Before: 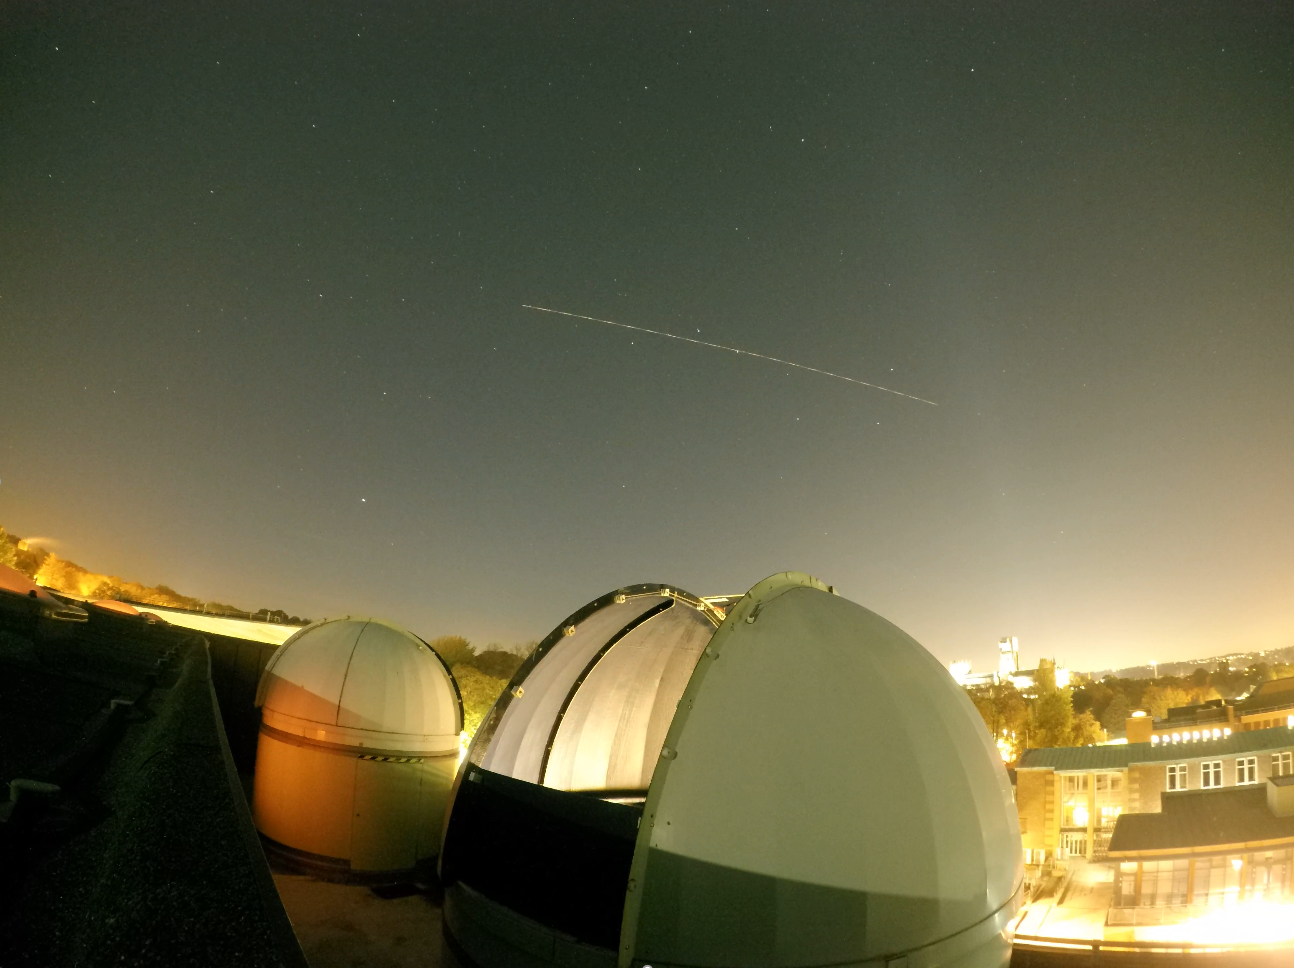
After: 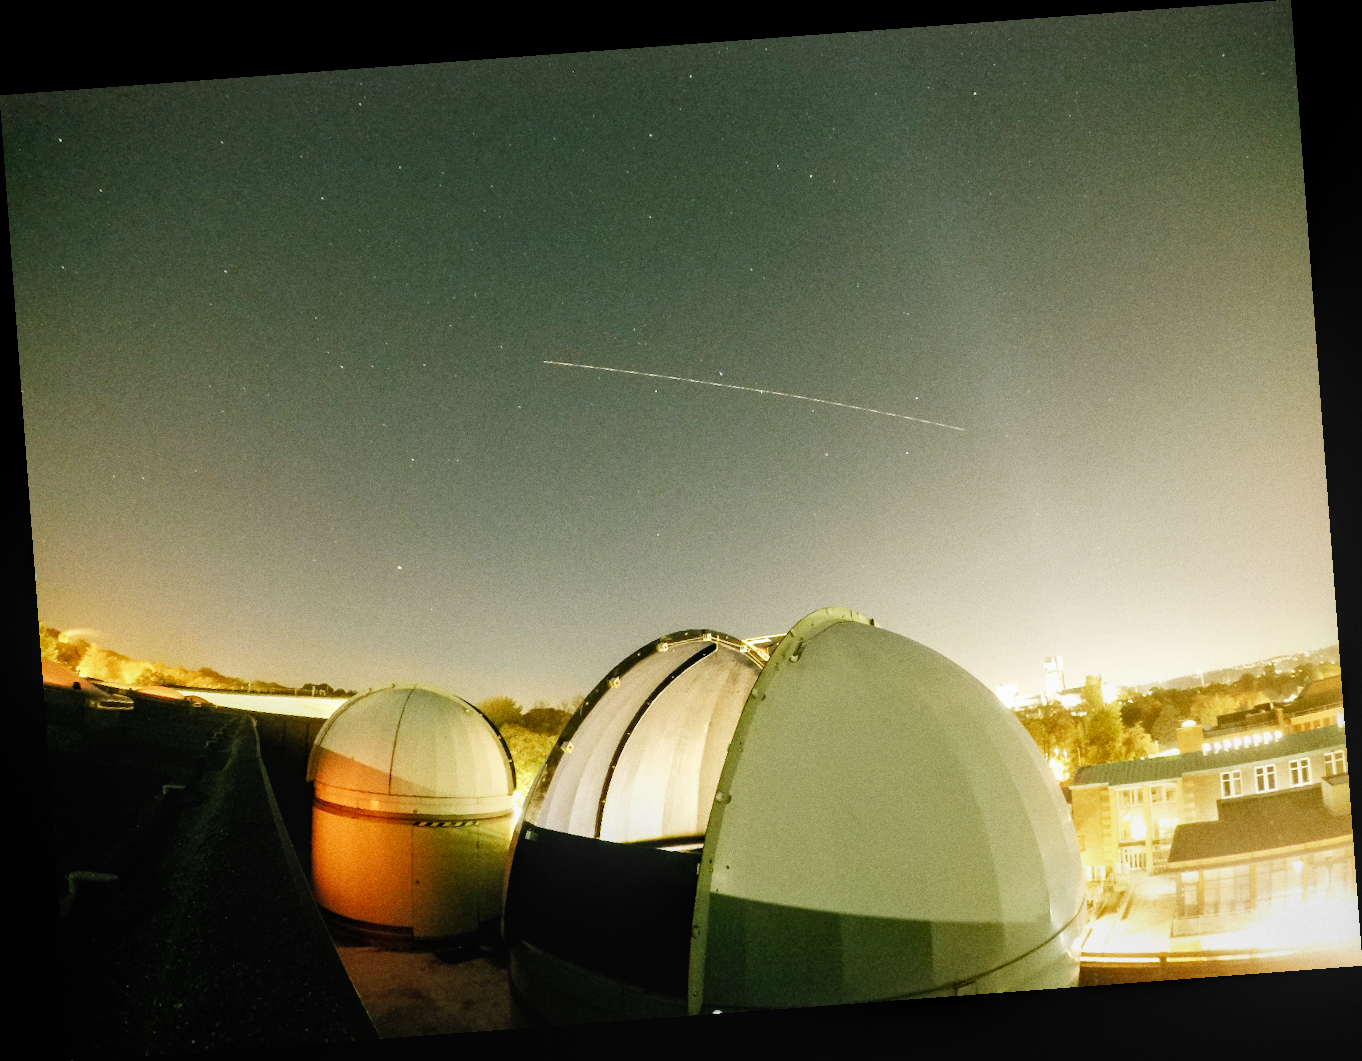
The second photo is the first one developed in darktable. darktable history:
levels: mode automatic, black 0.023%, white 99.97%, levels [0.062, 0.494, 0.925]
tone equalizer: on, module defaults
rotate and perspective: rotation -4.25°, automatic cropping off
local contrast: on, module defaults
grain: coarseness 0.09 ISO
exposure: exposure 0.6 EV, compensate highlight preservation false
sigmoid: skew -0.2, preserve hue 0%, red attenuation 0.1, red rotation 0.035, green attenuation 0.1, green rotation -0.017, blue attenuation 0.15, blue rotation -0.052, base primaries Rec2020
